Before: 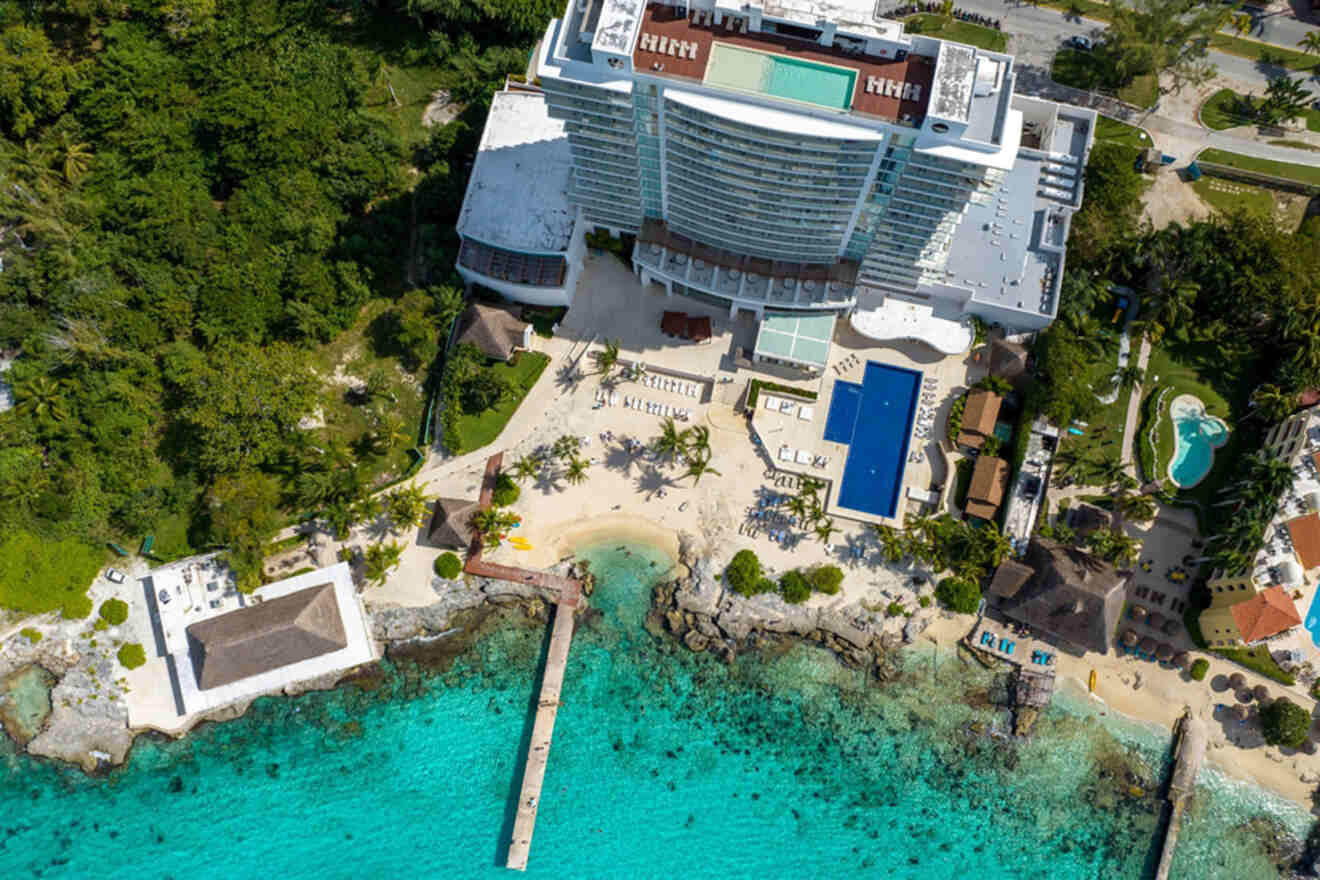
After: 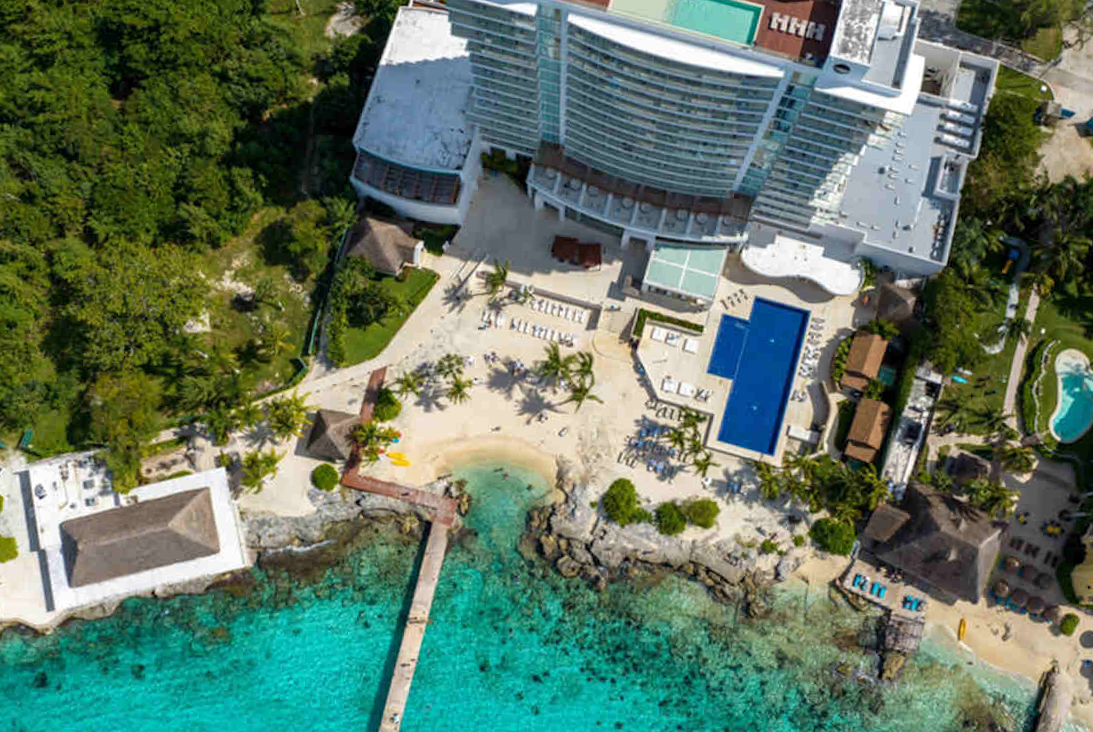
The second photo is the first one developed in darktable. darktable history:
crop and rotate: angle -3.32°, left 5.305%, top 5.213%, right 4.786%, bottom 4.486%
